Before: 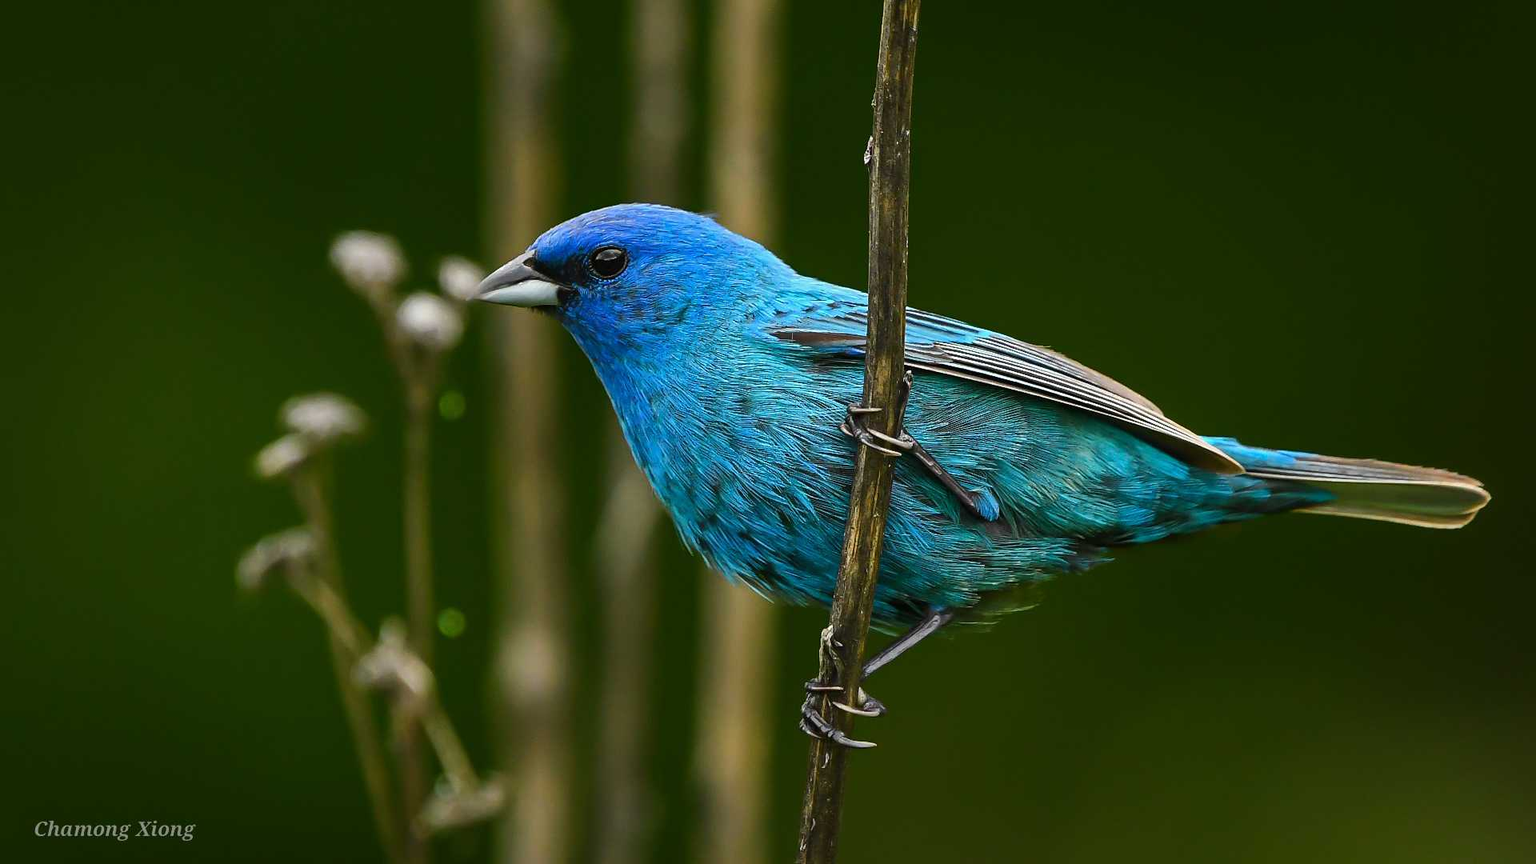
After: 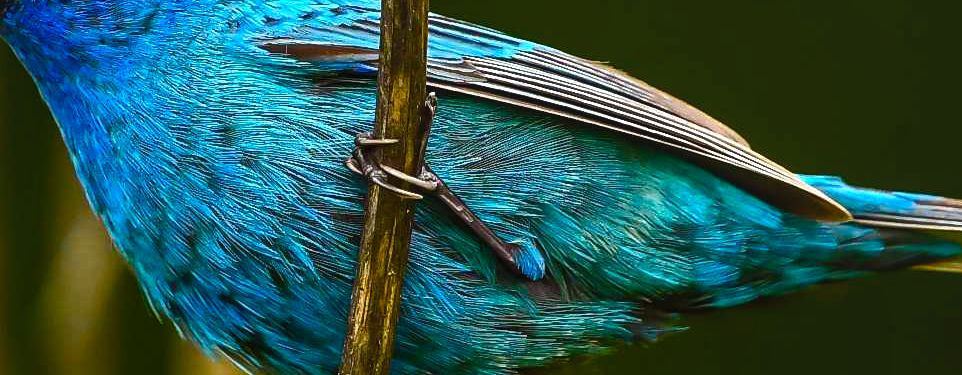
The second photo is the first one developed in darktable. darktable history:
contrast brightness saturation: contrast -0.11
crop: left 36.679%, top 34.436%, right 13.178%, bottom 30.782%
color balance rgb: shadows lift › chroma 1.028%, shadows lift › hue 215.42°, power › chroma 1.052%, power › hue 25.56°, perceptual saturation grading › global saturation 0.171%, perceptual saturation grading › mid-tones 6.13%, perceptual saturation grading › shadows 72.302%, perceptual brilliance grading › global brilliance 15.483%, perceptual brilliance grading › shadows -35.003%, global vibrance 20%
local contrast: shadows 94%, midtone range 0.499
